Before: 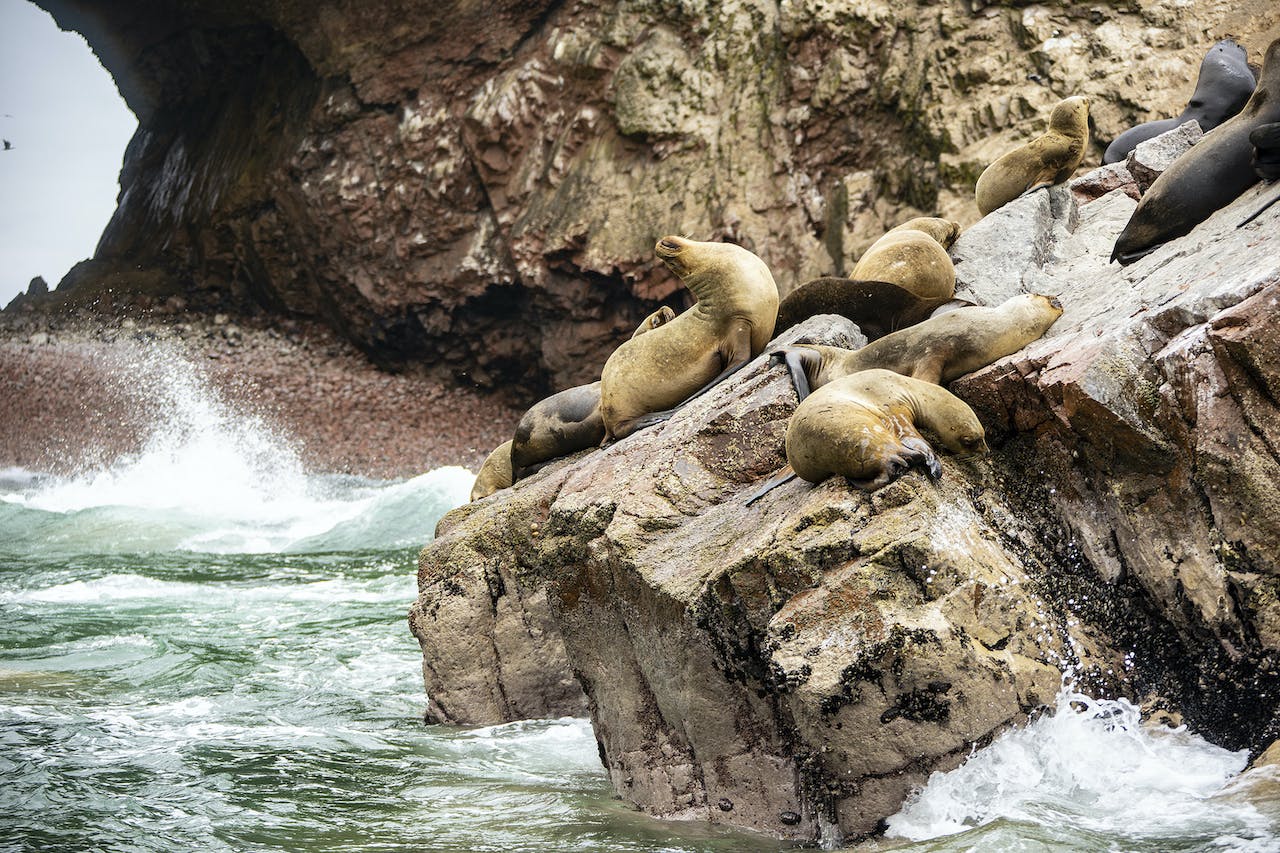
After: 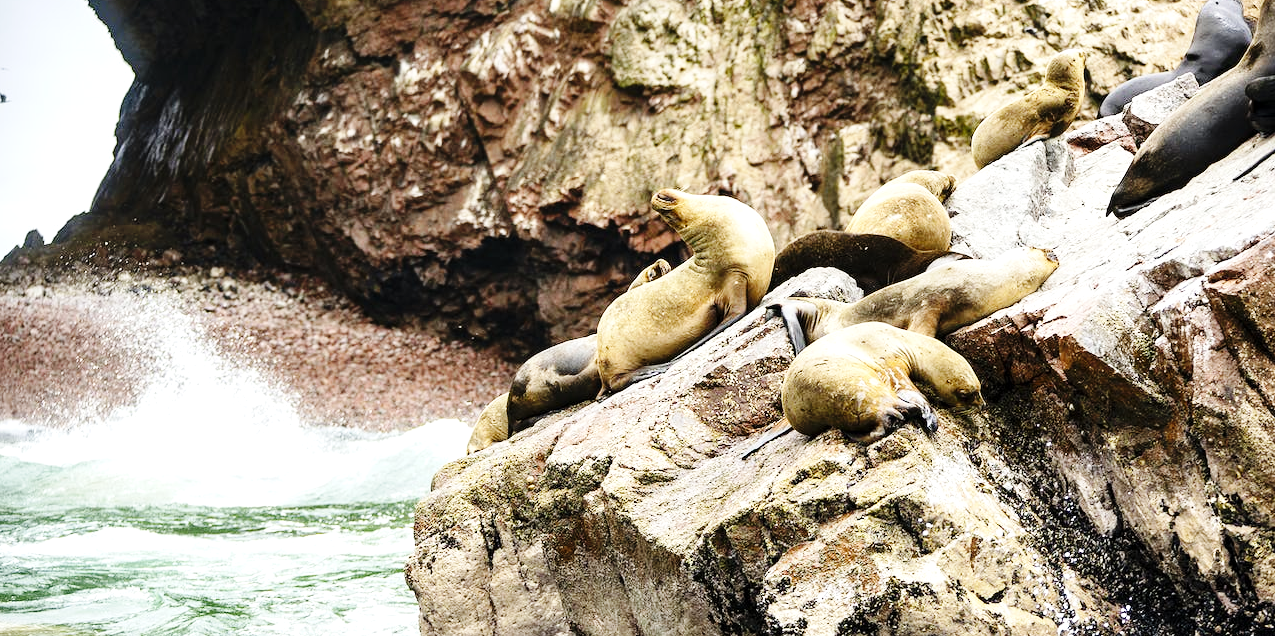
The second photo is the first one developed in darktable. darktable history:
exposure: black level correction 0.001, exposure 0.498 EV, compensate highlight preservation false
crop: left 0.324%, top 5.52%, bottom 19.893%
base curve: curves: ch0 [(0, 0) (0.036, 0.025) (0.121, 0.166) (0.206, 0.329) (0.605, 0.79) (1, 1)], preserve colors none
